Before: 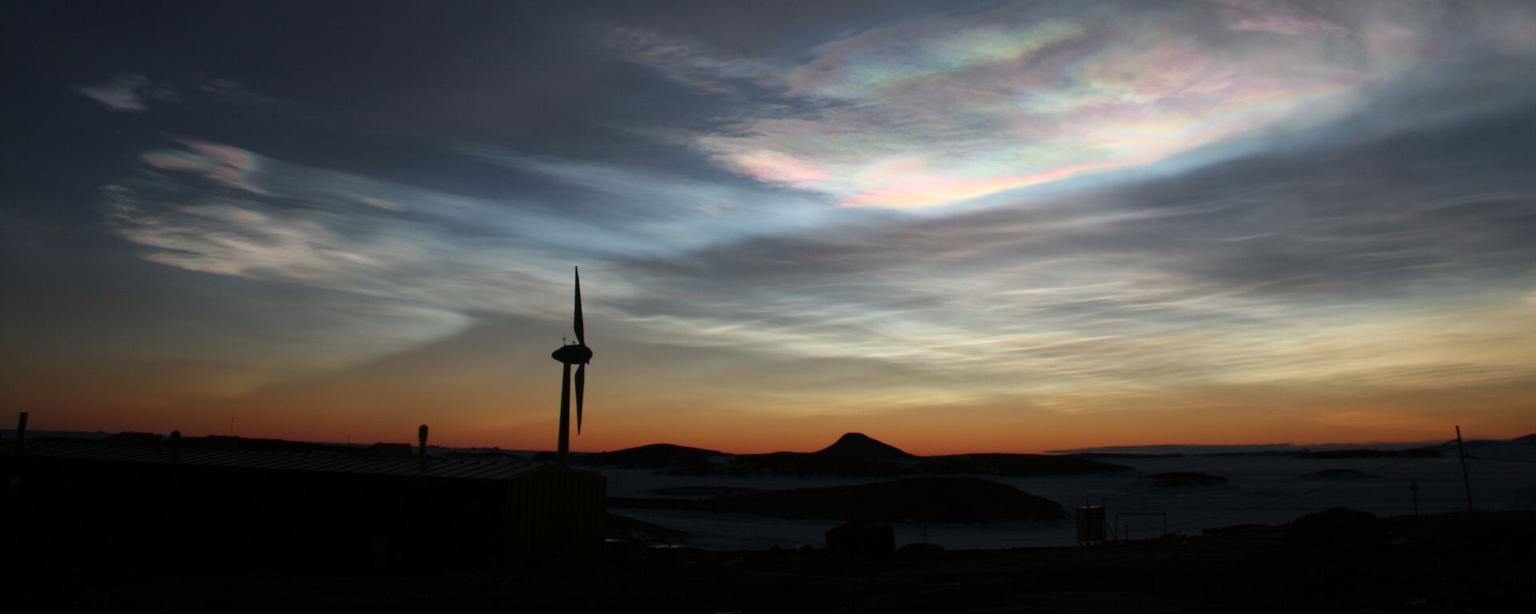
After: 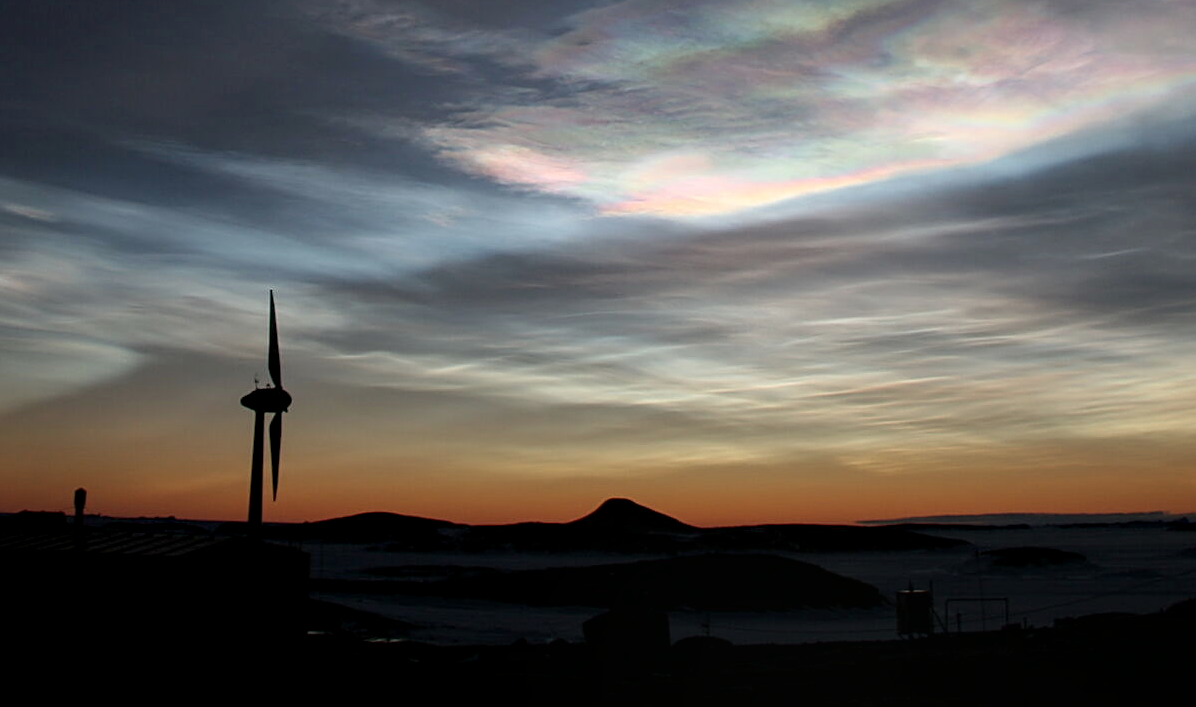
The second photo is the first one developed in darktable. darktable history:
crop and rotate: left 23.41%, top 5.622%, right 14.254%, bottom 2.315%
exposure: black level correction 0.002, exposure -0.102 EV, compensate highlight preservation false
sharpen: on, module defaults
local contrast: on, module defaults
contrast brightness saturation: saturation -0.048
